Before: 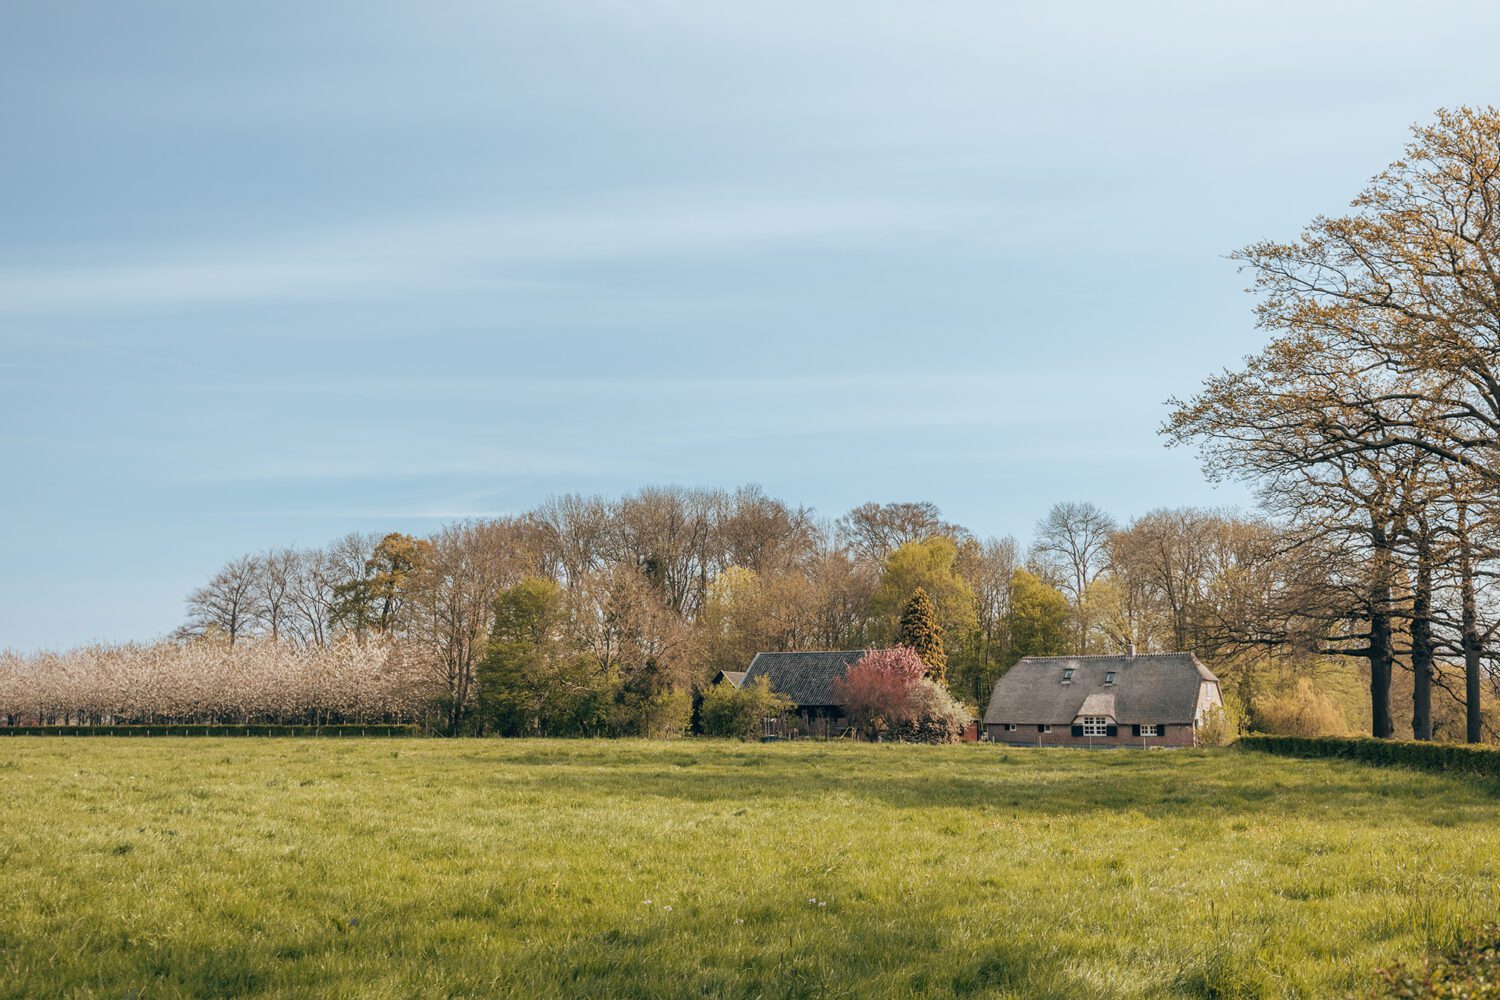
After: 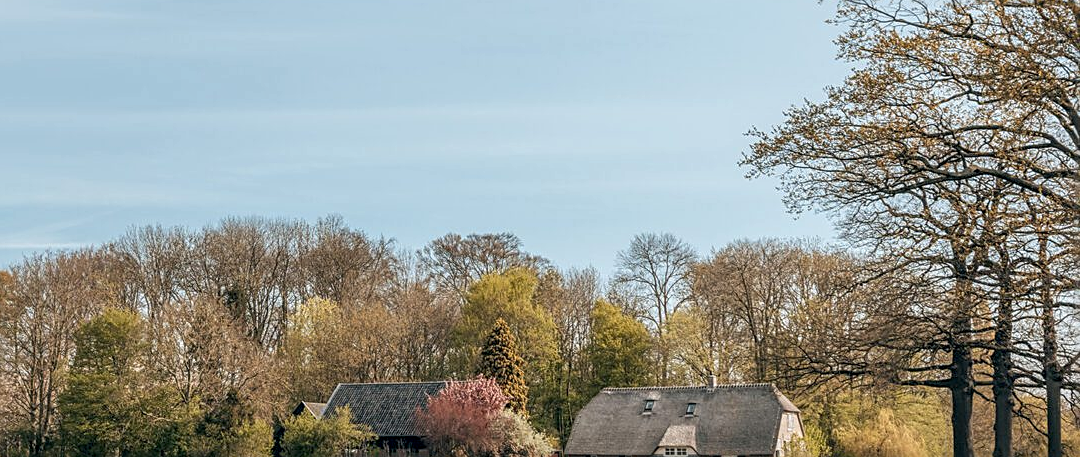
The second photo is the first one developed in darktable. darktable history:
sharpen: on, module defaults
local contrast: on, module defaults
crop and rotate: left 27.945%, top 26.993%, bottom 27.285%
